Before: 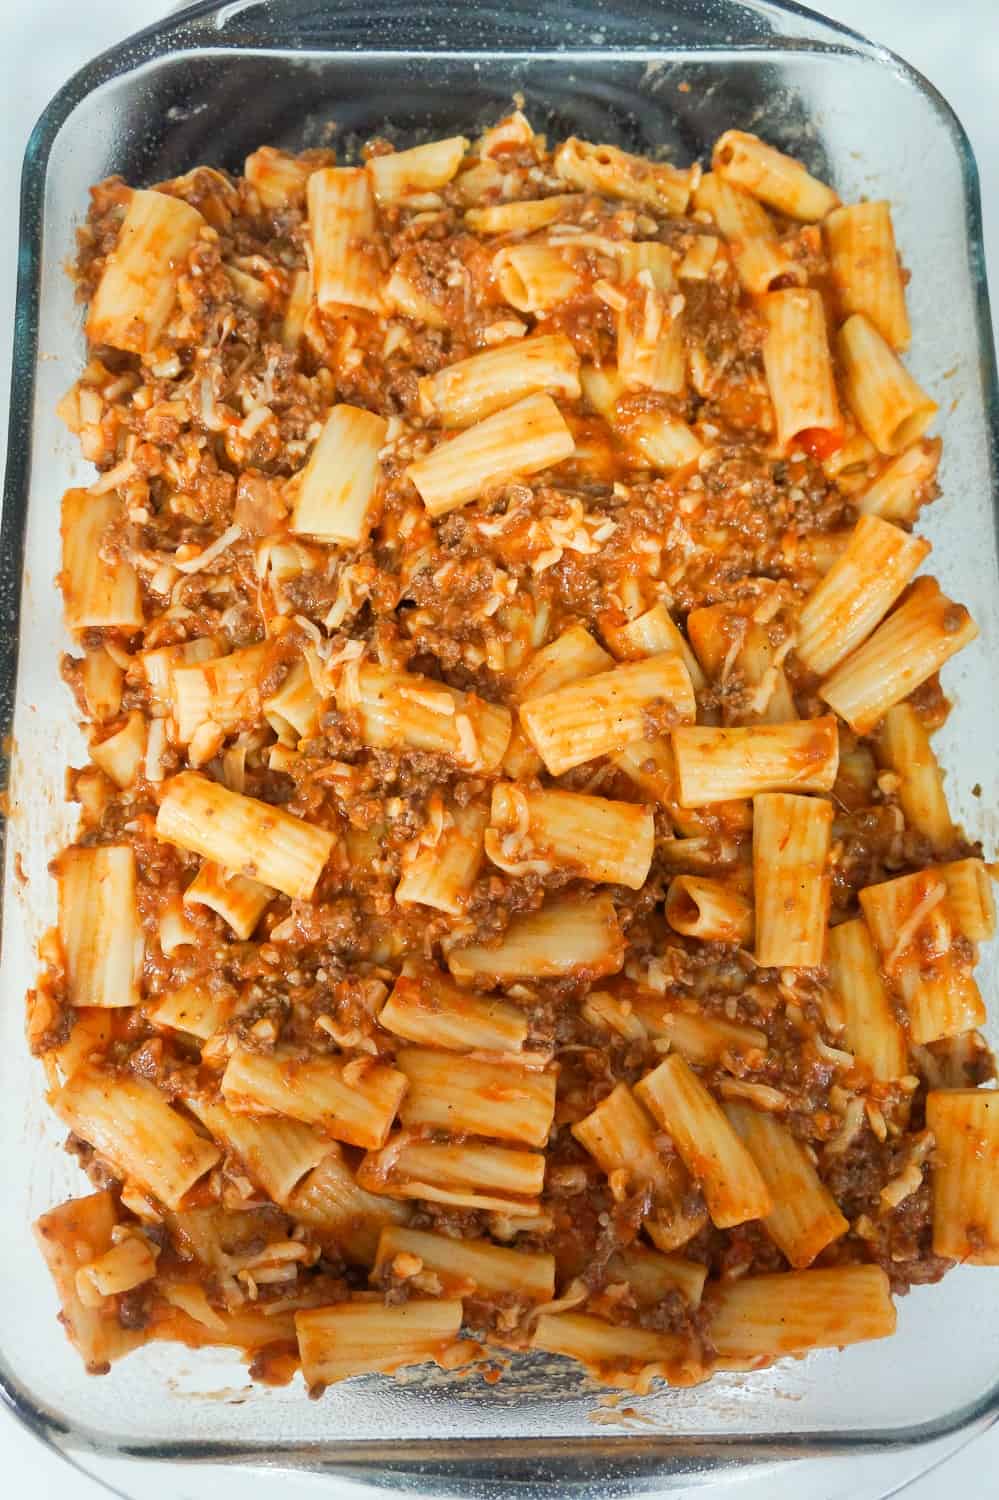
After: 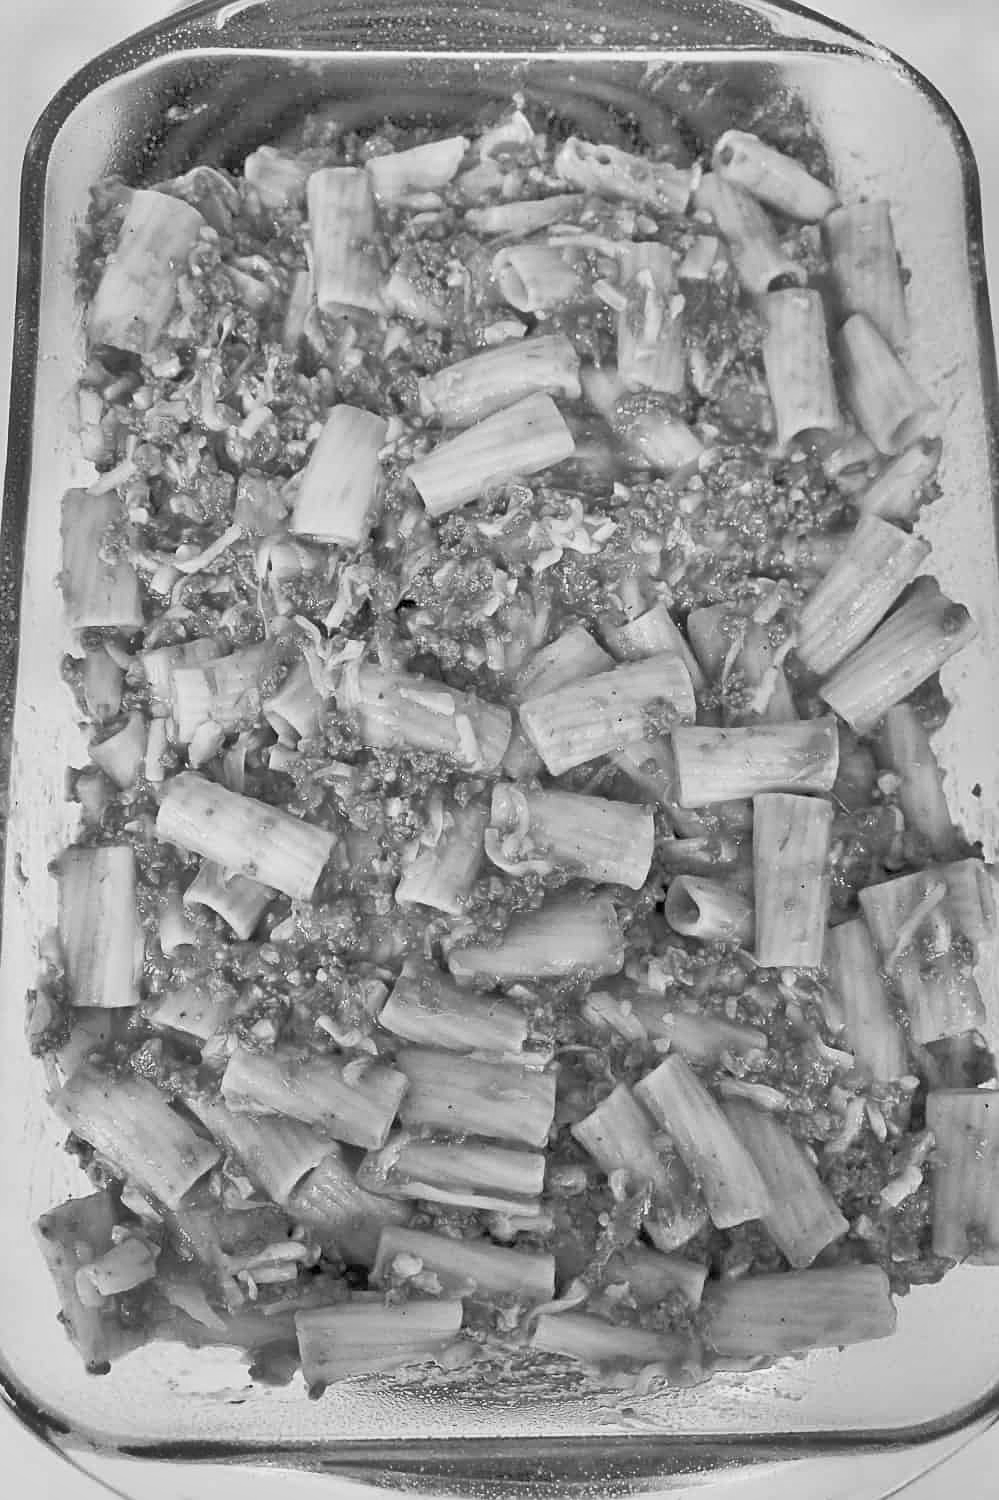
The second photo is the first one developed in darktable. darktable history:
shadows and highlights: low approximation 0.01, soften with gaussian
filmic rgb: black relative exposure -11.35 EV, white relative exposure 3.22 EV, hardness 6.76, color science v6 (2022)
tone equalizer: -7 EV 0.15 EV, -6 EV 0.6 EV, -5 EV 1.15 EV, -4 EV 1.33 EV, -3 EV 1.15 EV, -2 EV 0.6 EV, -1 EV 0.15 EV, mask exposure compensation -0.5 EV
sharpen: on, module defaults
monochrome: on, module defaults
